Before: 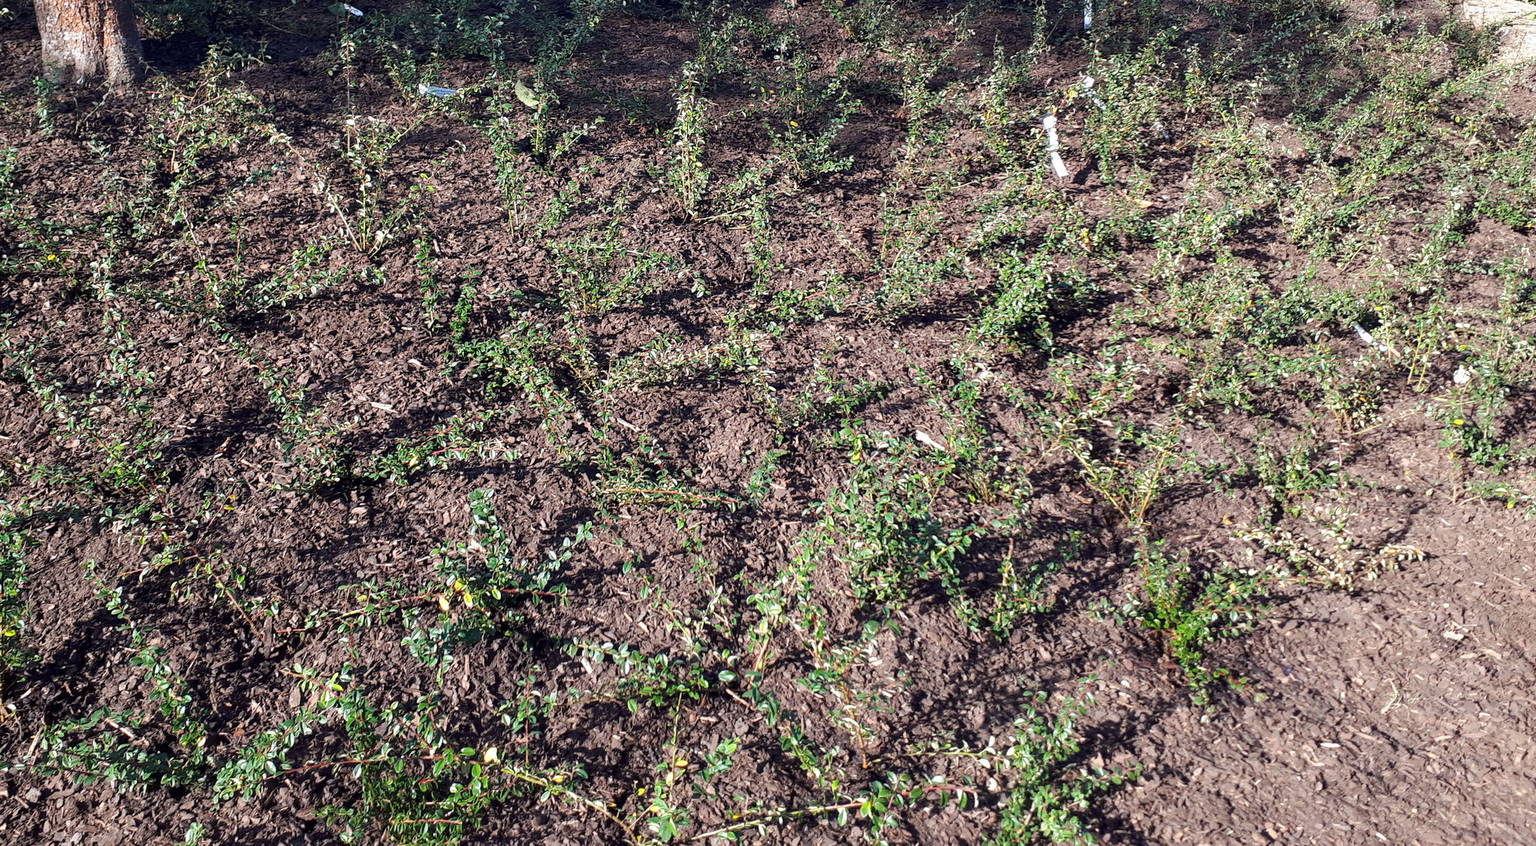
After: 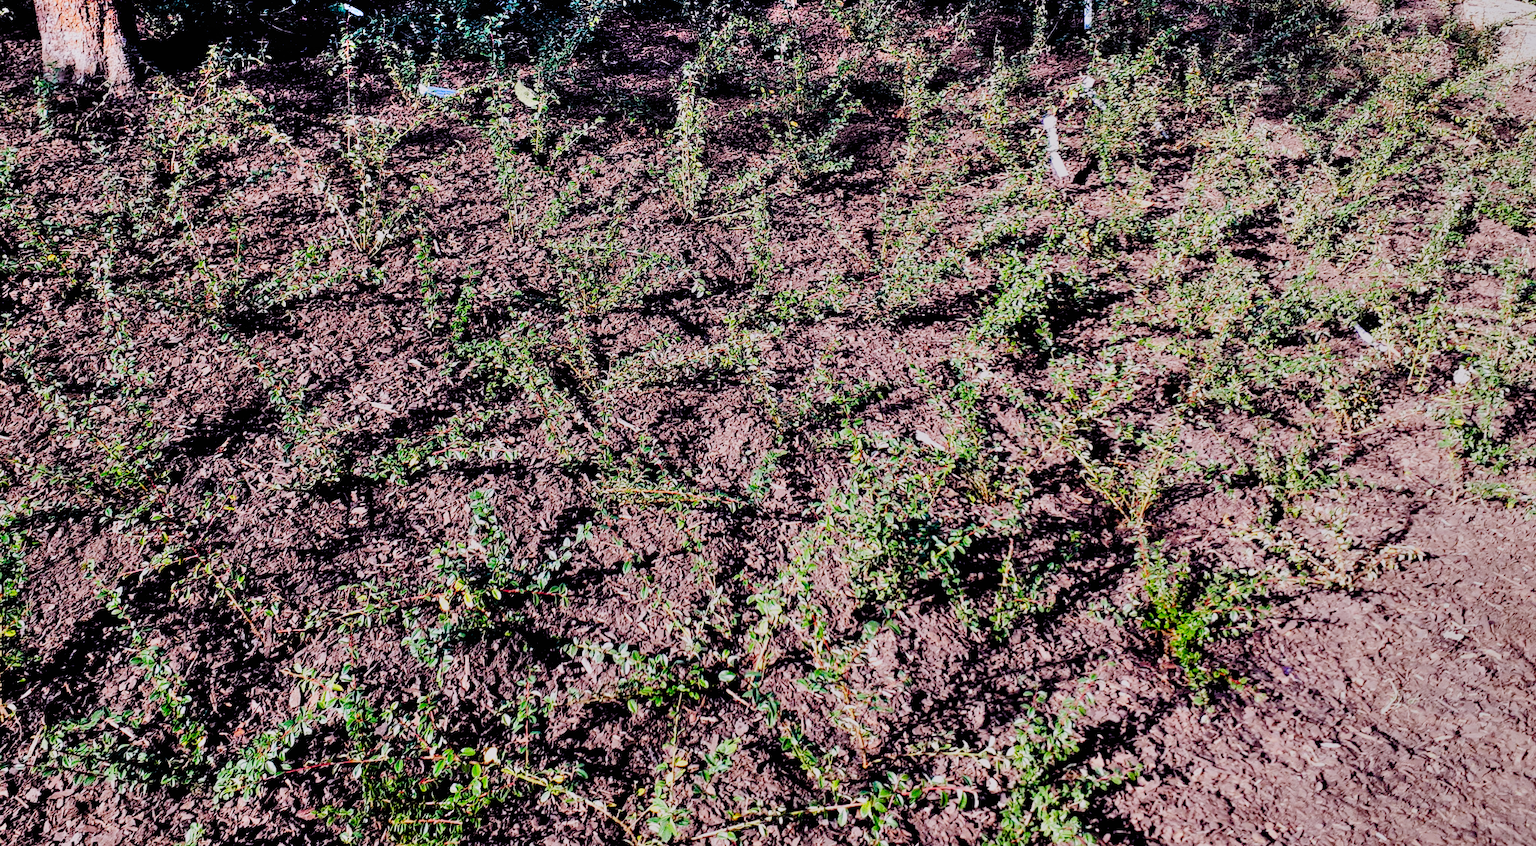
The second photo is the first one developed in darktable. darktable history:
filmic rgb: black relative exposure -2.85 EV, white relative exposure 4.56 EV, hardness 1.77, contrast 1.25, preserve chrominance no, color science v5 (2021)
white balance: red 1.05, blue 1.072
contrast brightness saturation: contrast 0.23, brightness 0.1, saturation 0.29
shadows and highlights: shadows 80.73, white point adjustment -9.07, highlights -61.46, soften with gaussian
